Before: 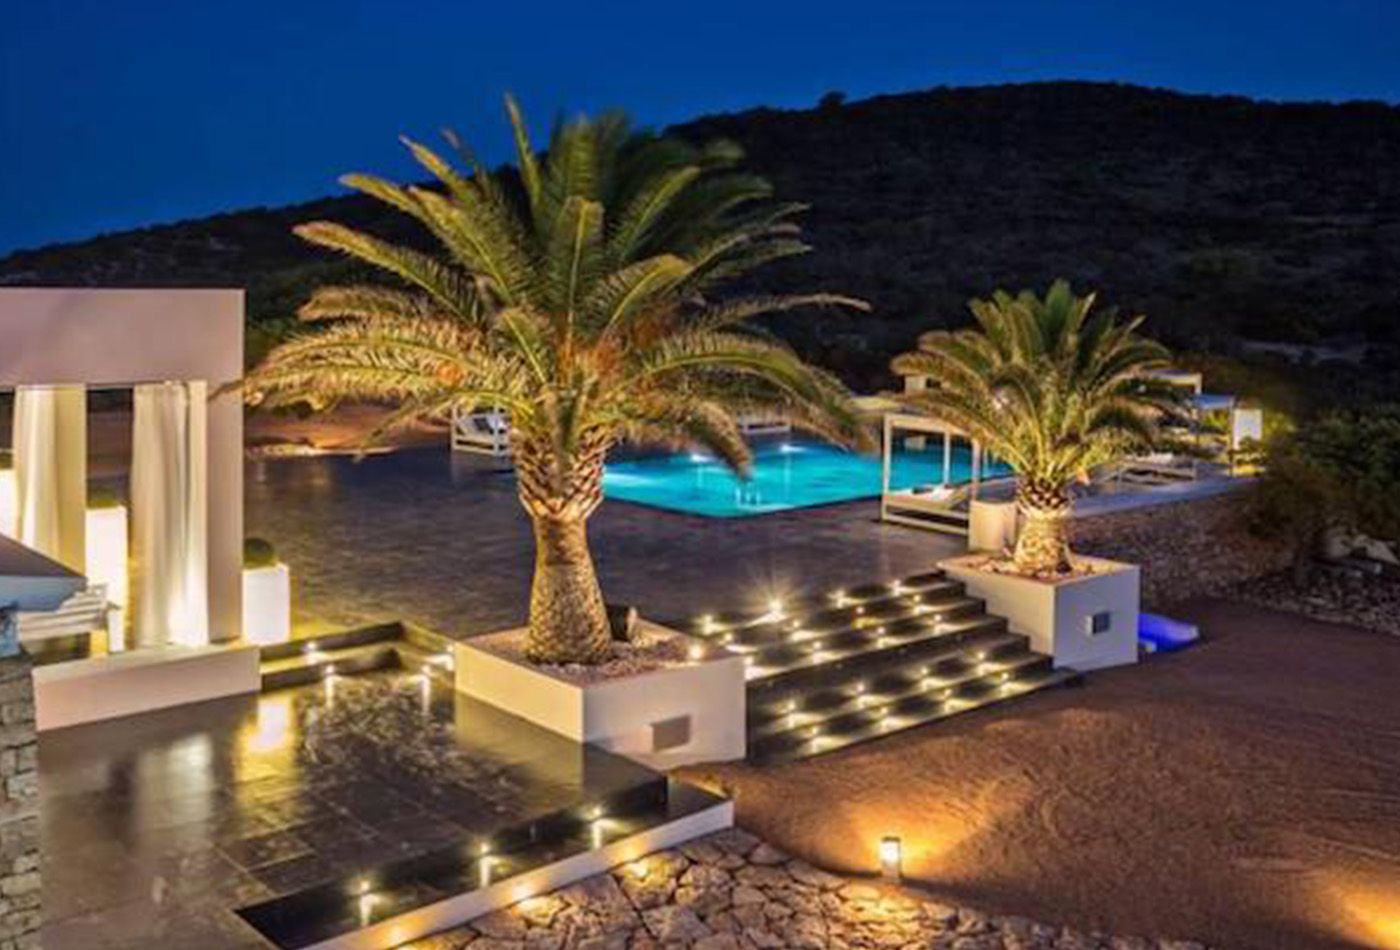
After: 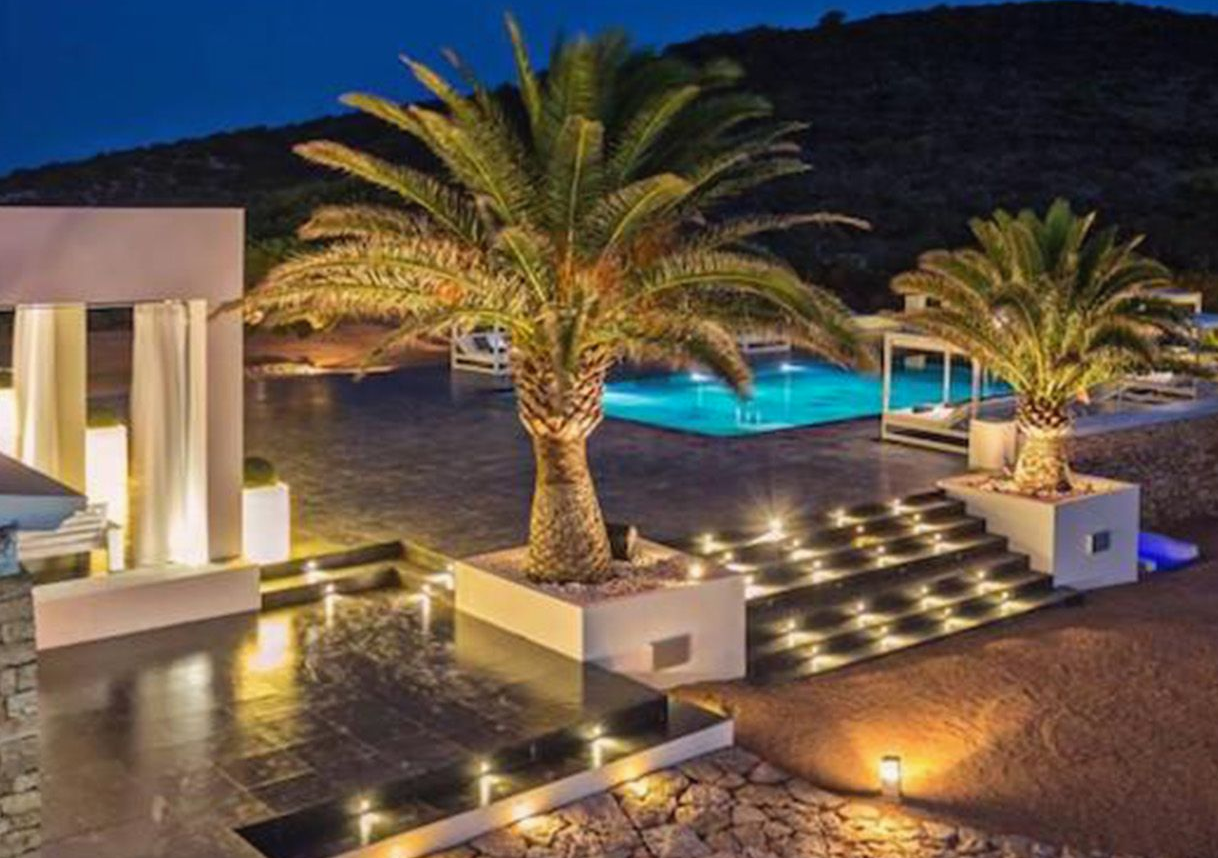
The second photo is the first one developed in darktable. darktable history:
crop: top 8.542%, right 12.7%, bottom 0%
local contrast: highlights 103%, shadows 76%, detail 96%
